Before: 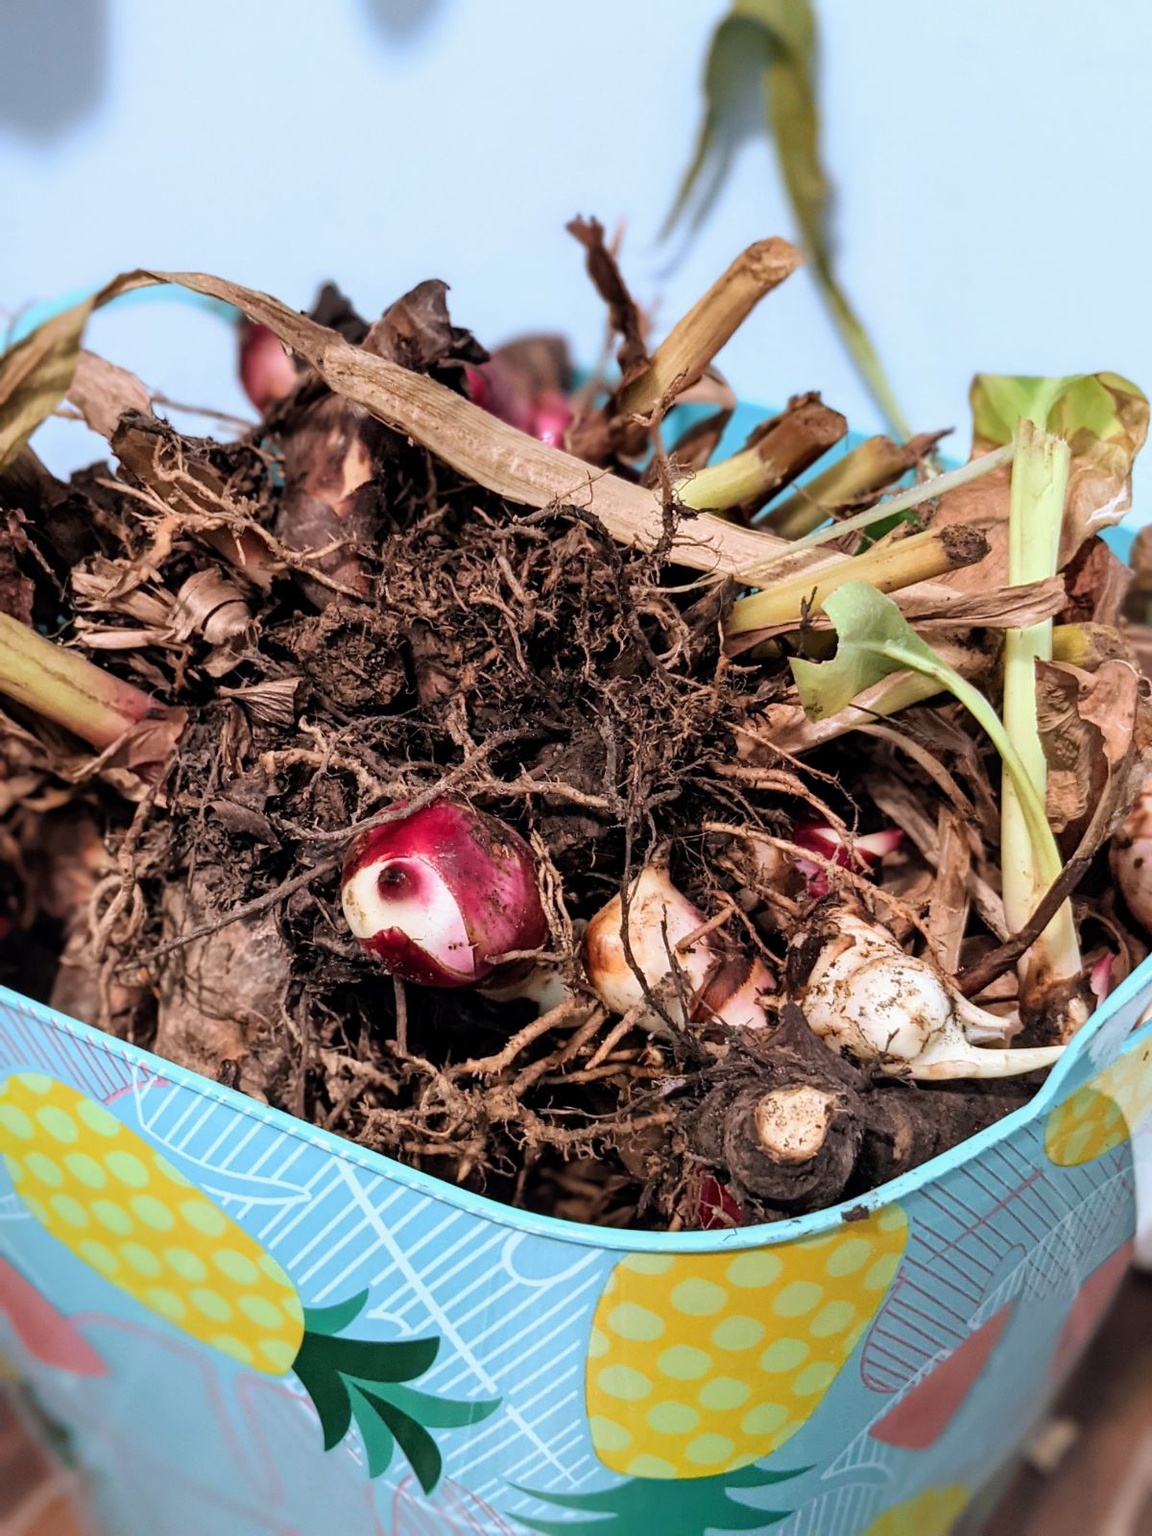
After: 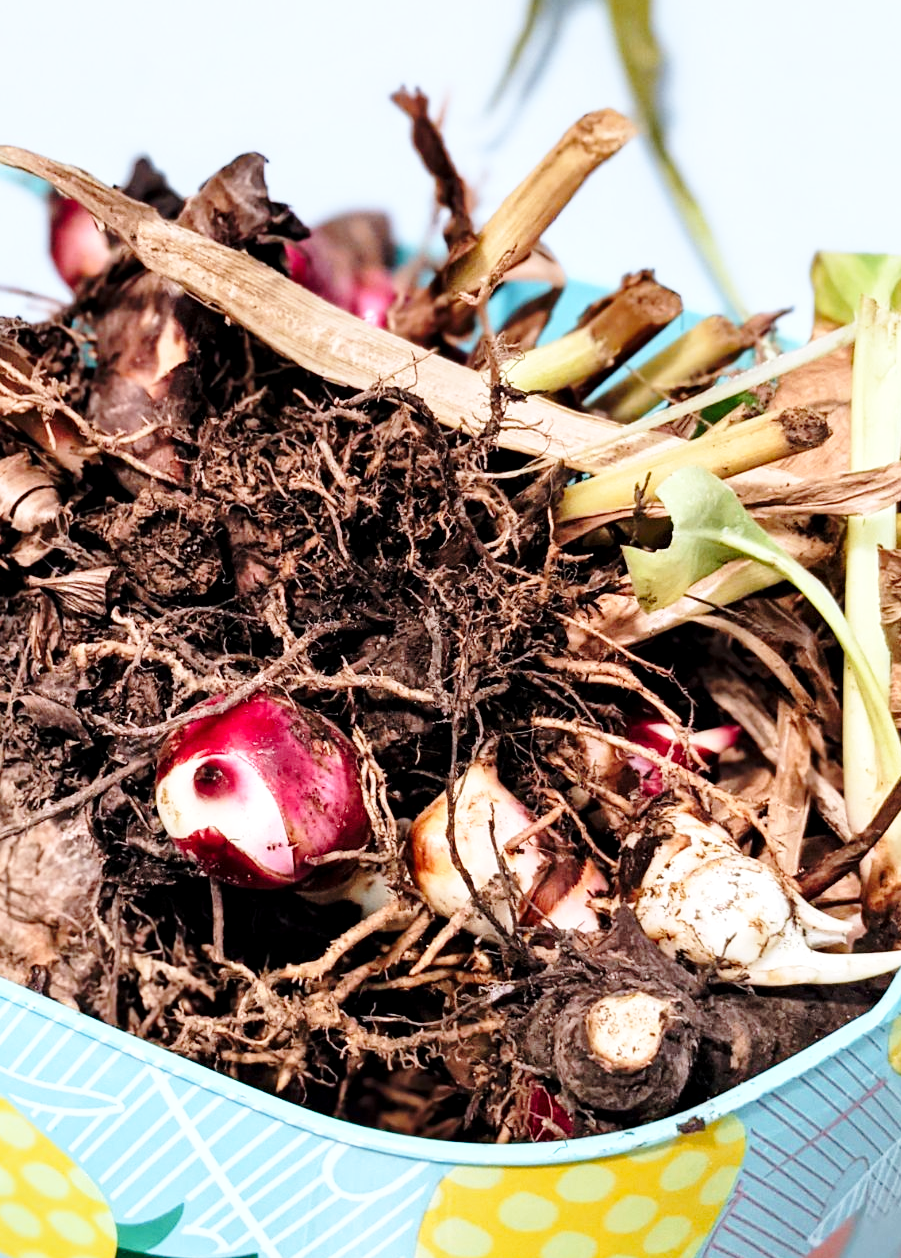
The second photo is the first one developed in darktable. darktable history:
local contrast: highlights 103%, shadows 103%, detail 119%, midtone range 0.2
base curve: curves: ch0 [(0, 0) (0.028, 0.03) (0.121, 0.232) (0.46, 0.748) (0.859, 0.968) (1, 1)], preserve colors none
crop: left 16.707%, top 8.75%, right 8.171%, bottom 12.614%
